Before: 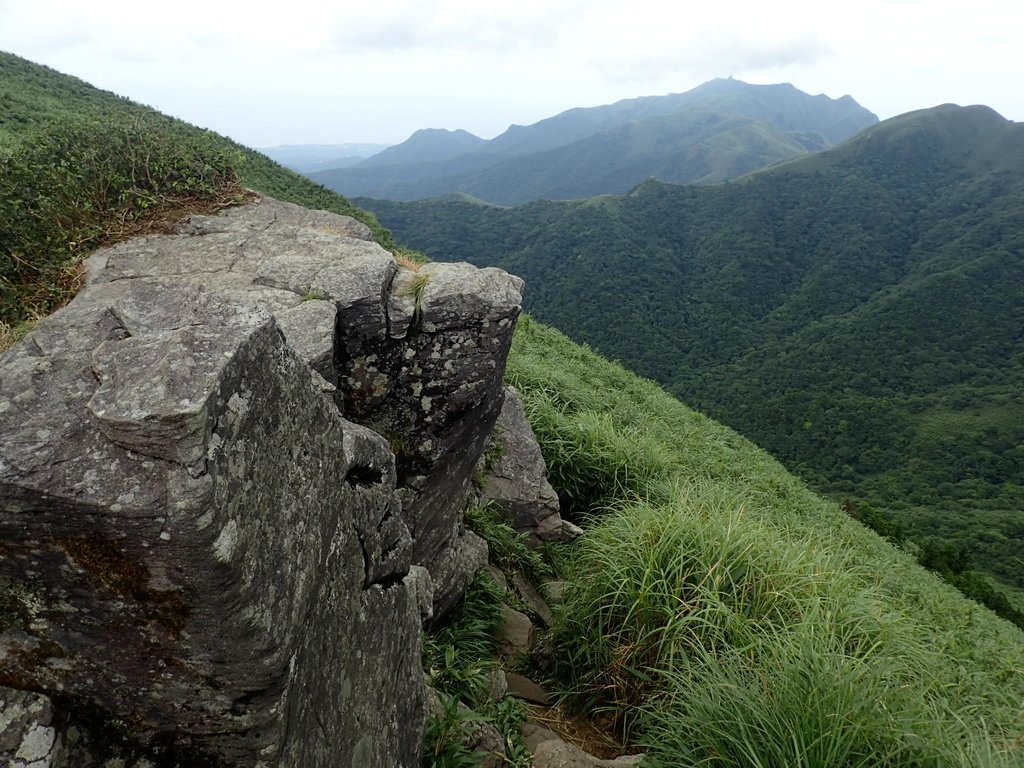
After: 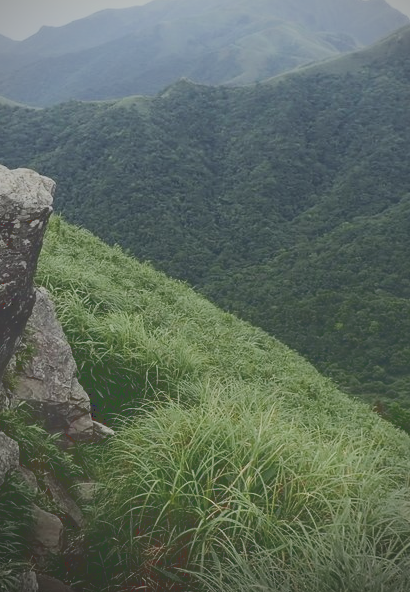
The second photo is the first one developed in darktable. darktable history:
crop: left 45.83%, top 12.914%, right 14.056%, bottom 9.929%
tone curve: curves: ch0 [(0, 0) (0.003, 0.26) (0.011, 0.26) (0.025, 0.26) (0.044, 0.257) (0.069, 0.257) (0.1, 0.257) (0.136, 0.255) (0.177, 0.258) (0.224, 0.272) (0.277, 0.294) (0.335, 0.346) (0.399, 0.422) (0.468, 0.536) (0.543, 0.657) (0.623, 0.757) (0.709, 0.823) (0.801, 0.872) (0.898, 0.92) (1, 1)]
filmic rgb: black relative exposure -15.89 EV, white relative exposure 7.99 EV, hardness 4.14, latitude 49.61%, contrast 0.505
vignetting: fall-off radius 44.71%, center (0.036, -0.097), unbound false
